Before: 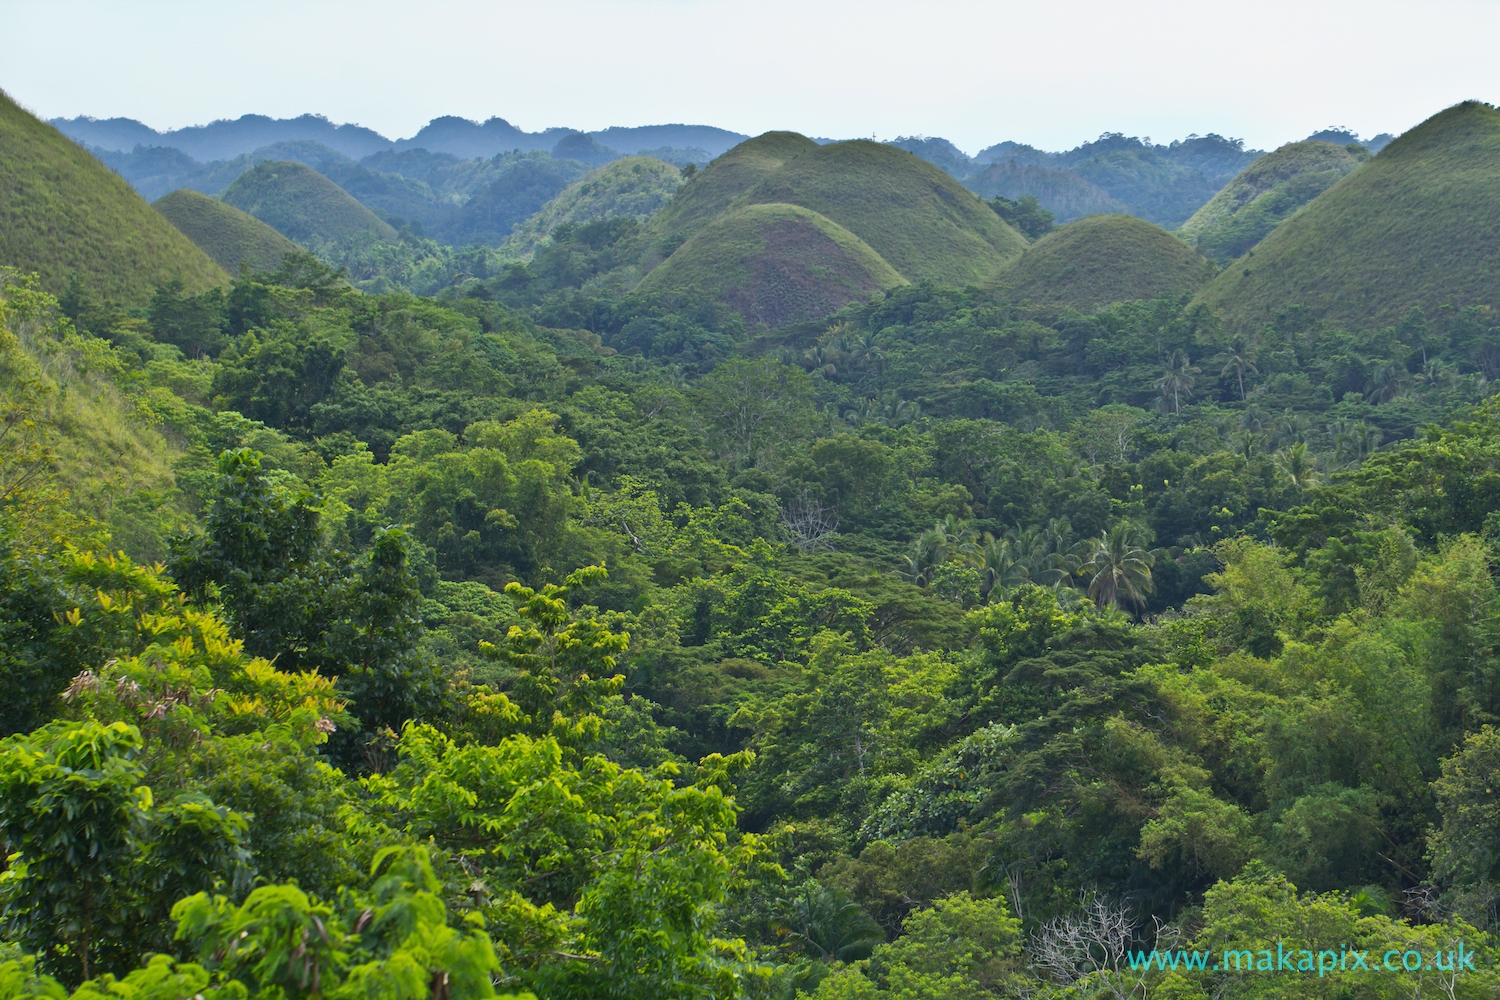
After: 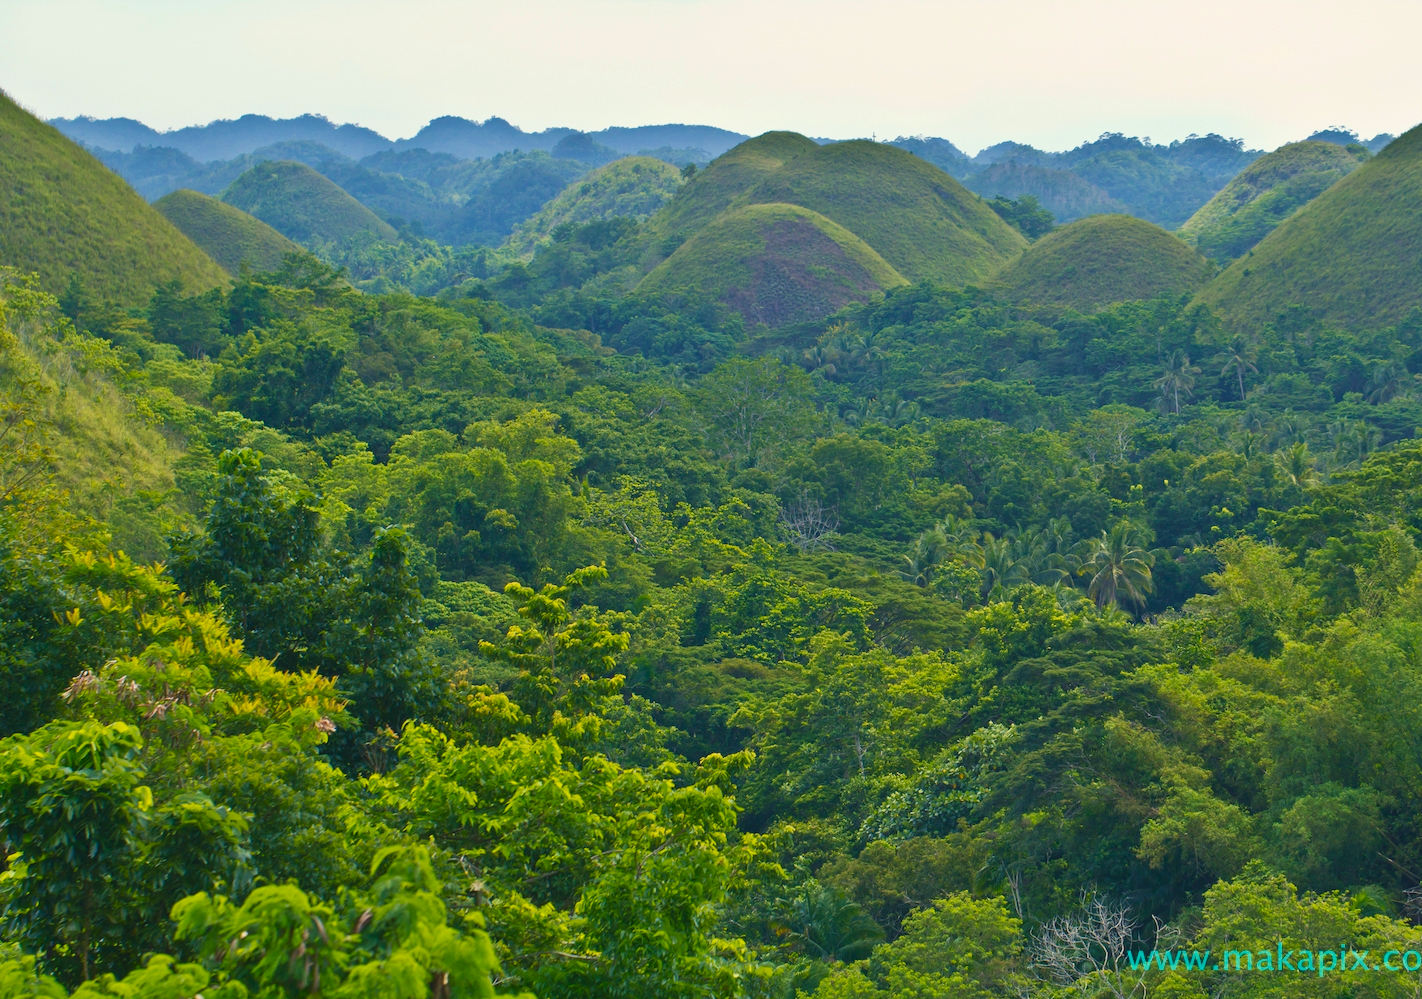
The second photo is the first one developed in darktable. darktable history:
crop and rotate: right 5.167%
rotate and perspective: automatic cropping off
color balance rgb: shadows lift › chroma 2%, shadows lift › hue 219.6°, power › hue 313.2°, highlights gain › chroma 3%, highlights gain › hue 75.6°, global offset › luminance 0.5%, perceptual saturation grading › global saturation 15.33%, perceptual saturation grading › highlights -19.33%, perceptual saturation grading › shadows 20%, global vibrance 20%
velvia: on, module defaults
